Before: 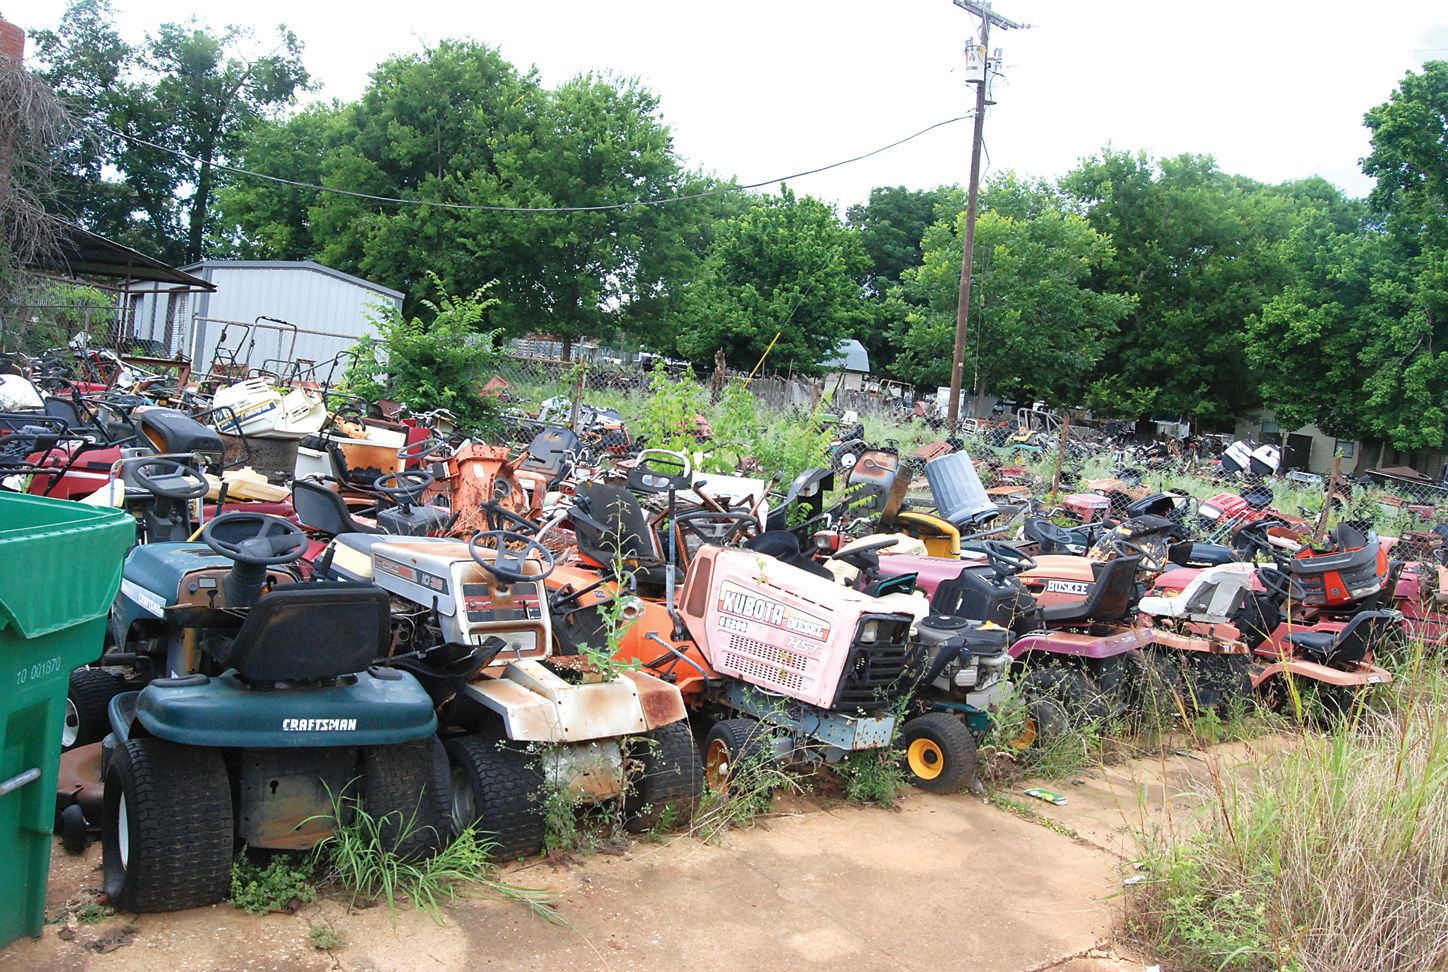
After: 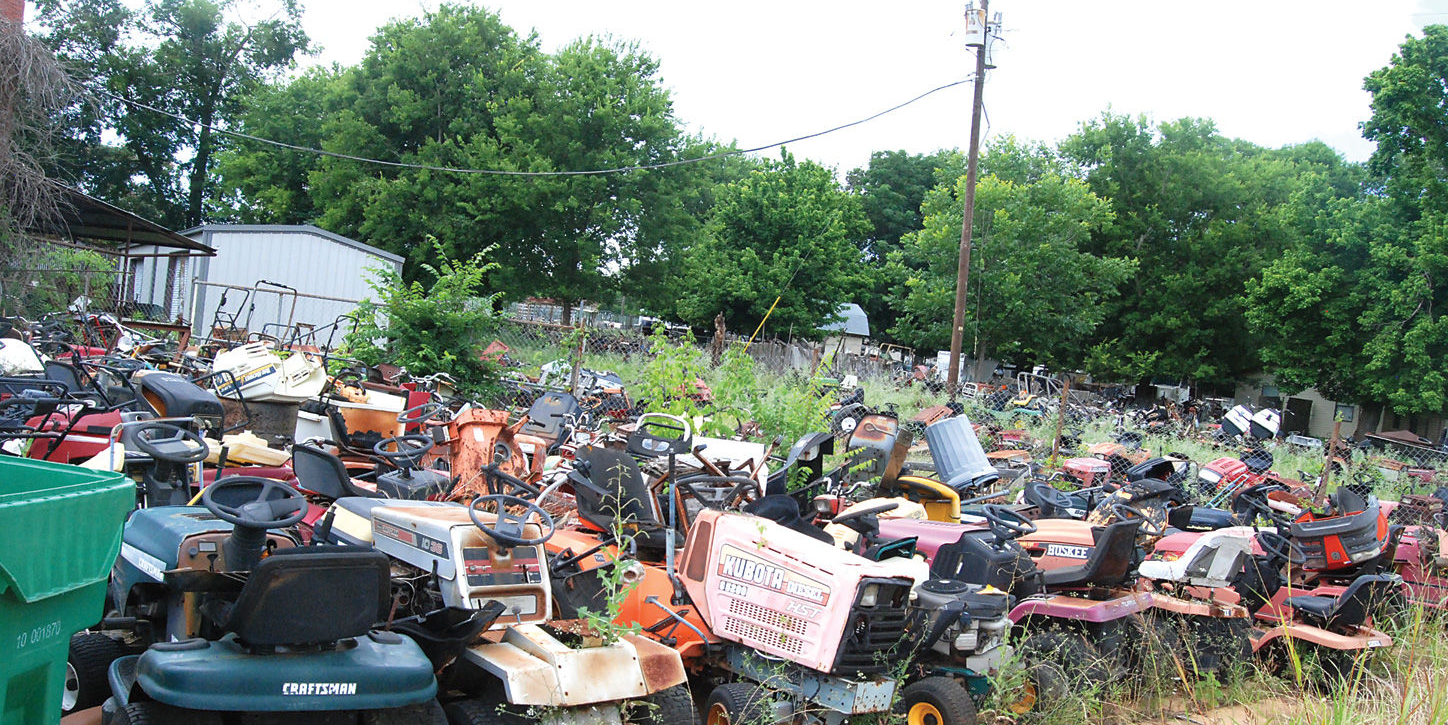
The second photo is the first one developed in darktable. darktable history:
crop: top 3.805%, bottom 21.568%
